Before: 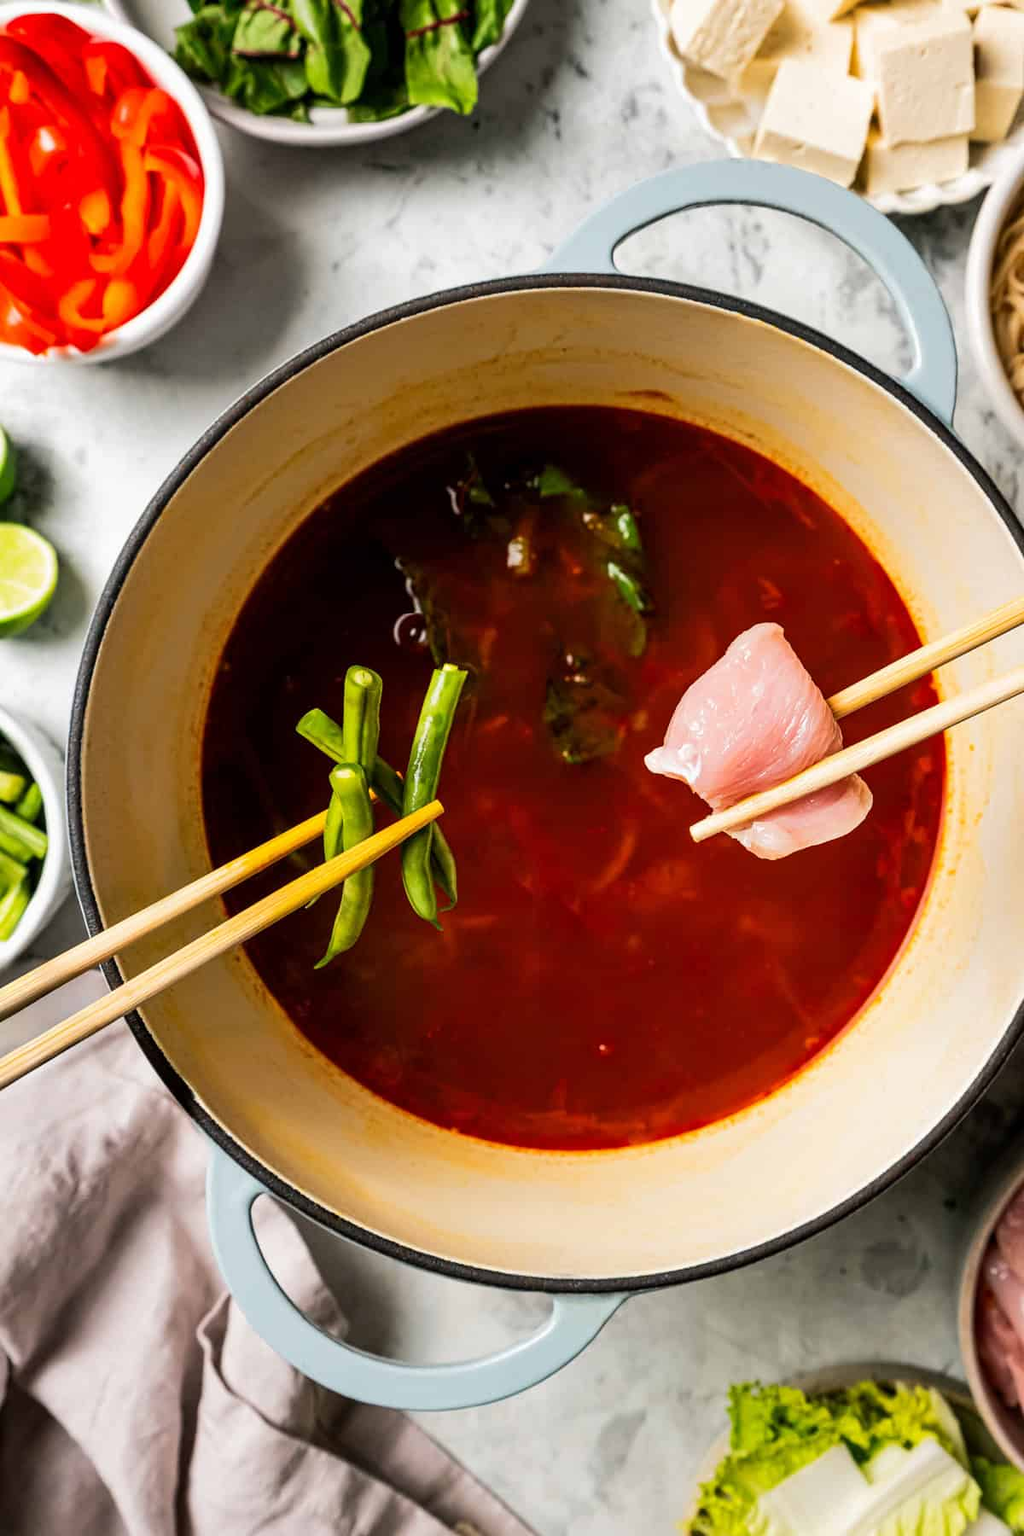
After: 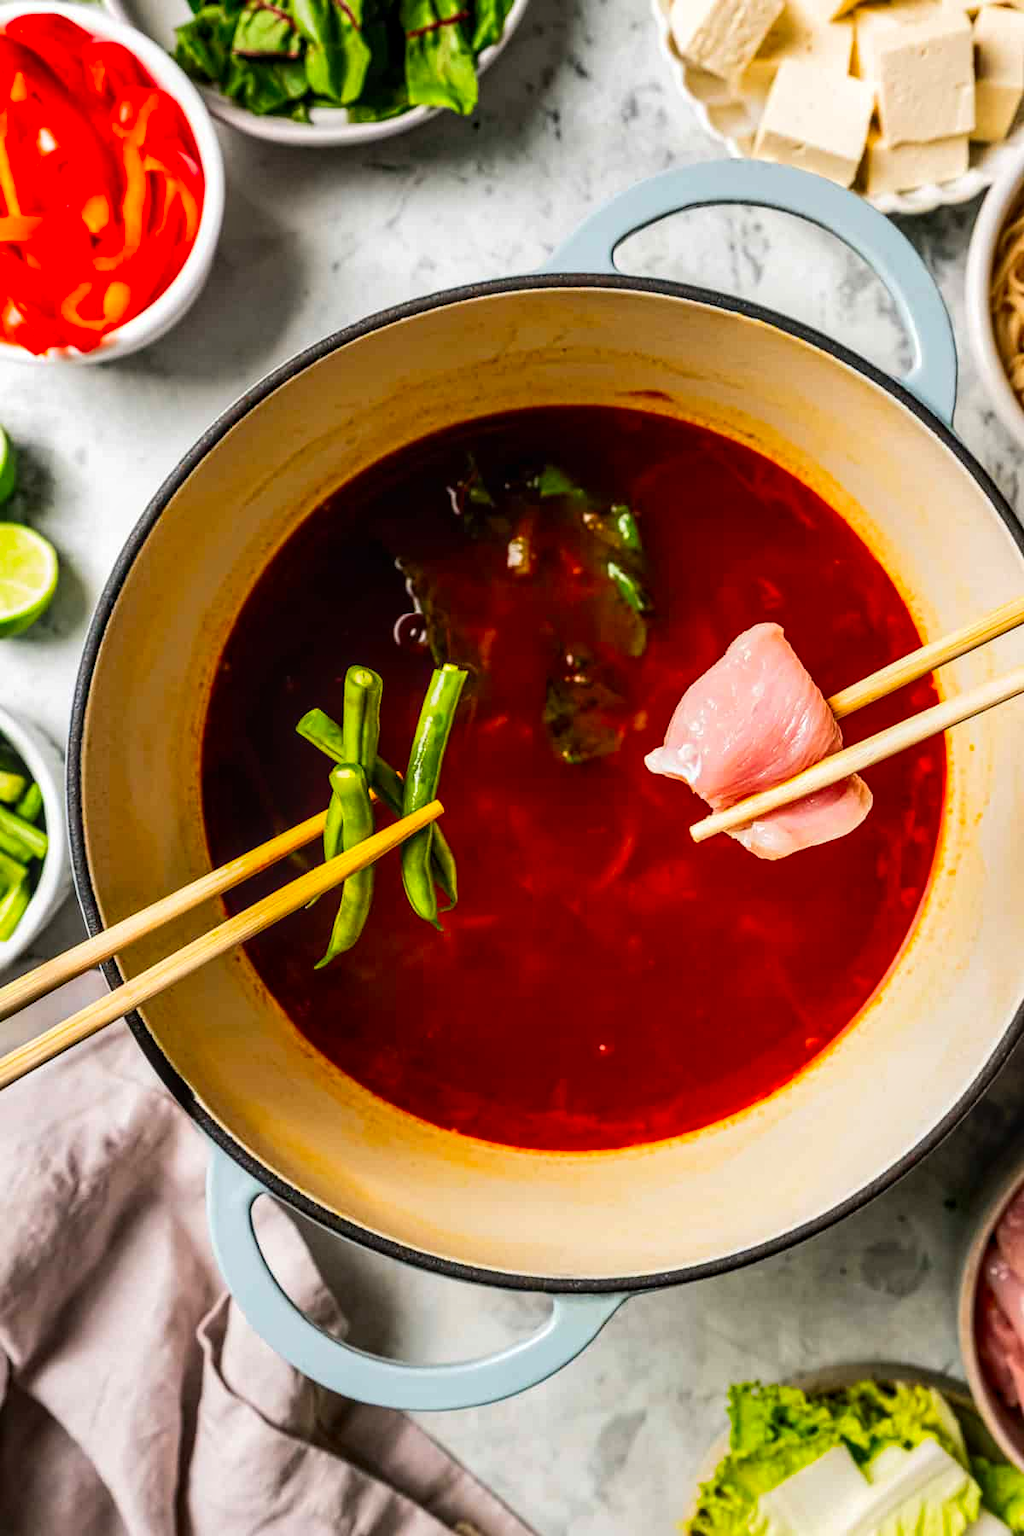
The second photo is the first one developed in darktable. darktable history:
local contrast: on, module defaults
contrast brightness saturation: contrast 0.093, saturation 0.281
